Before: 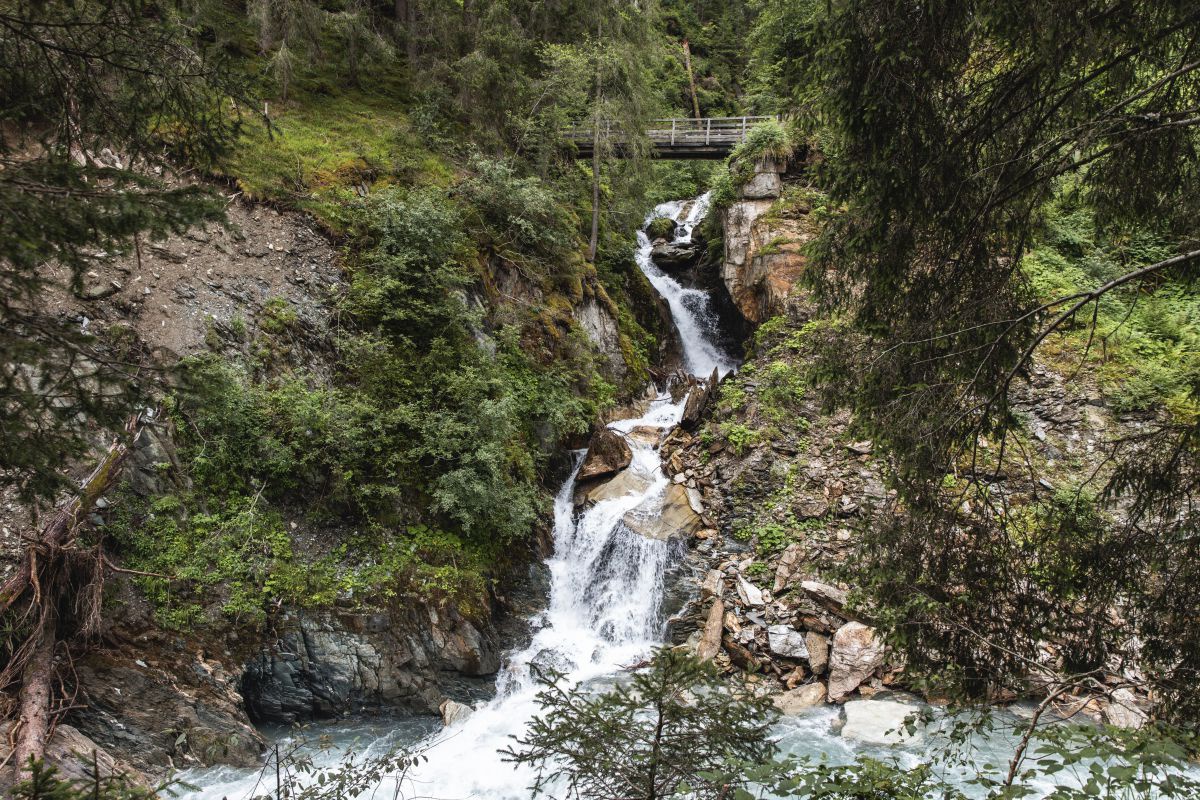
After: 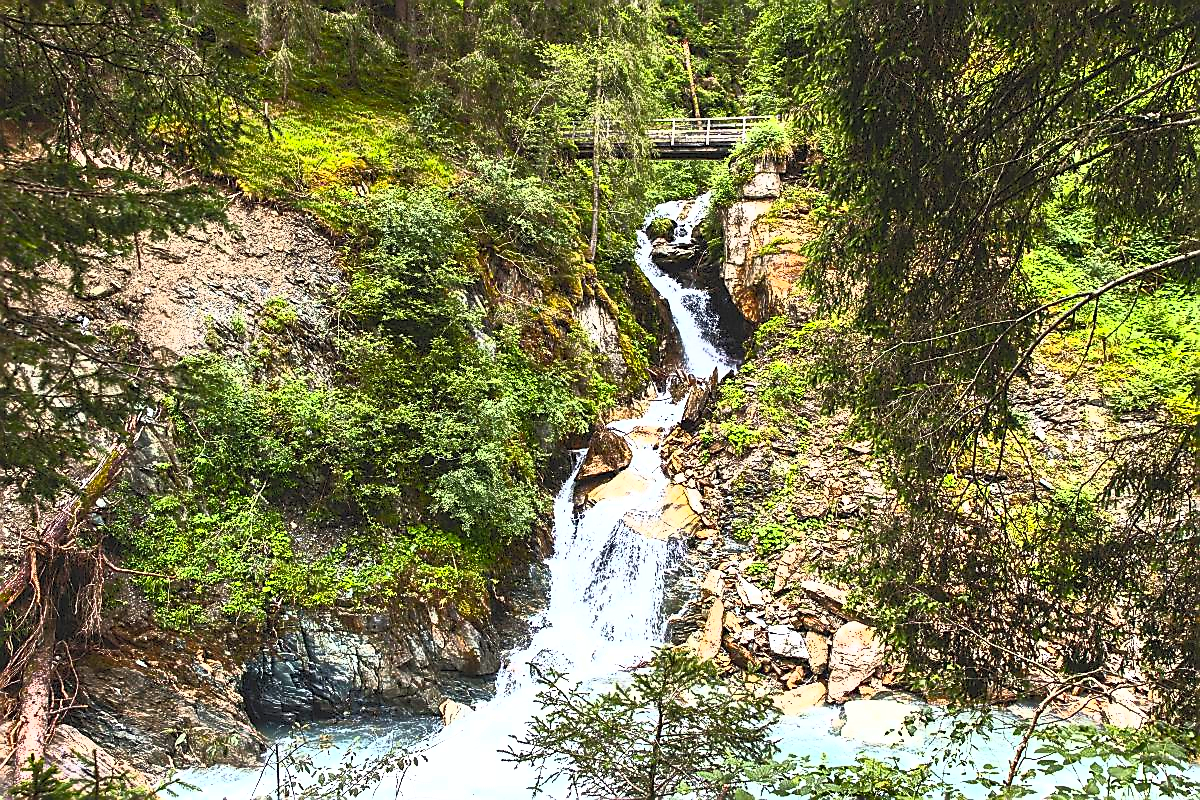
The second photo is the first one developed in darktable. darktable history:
contrast brightness saturation: contrast 1, brightness 1, saturation 1
sharpen: radius 1.4, amount 1.25, threshold 0.7
